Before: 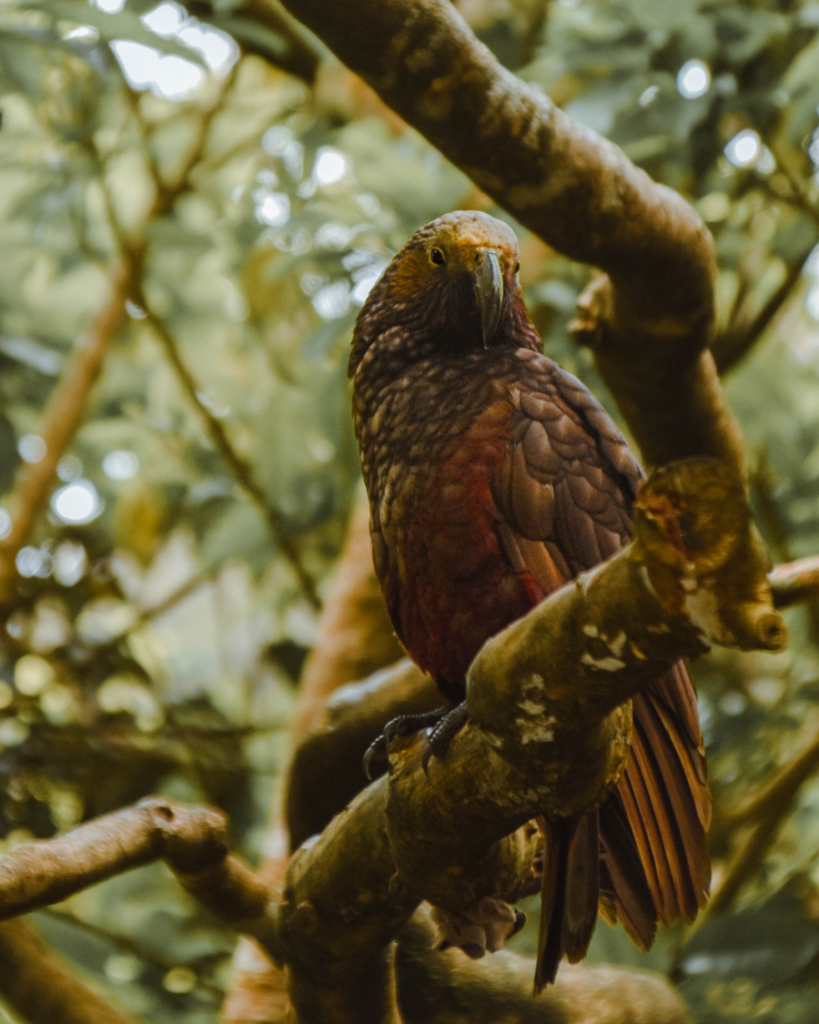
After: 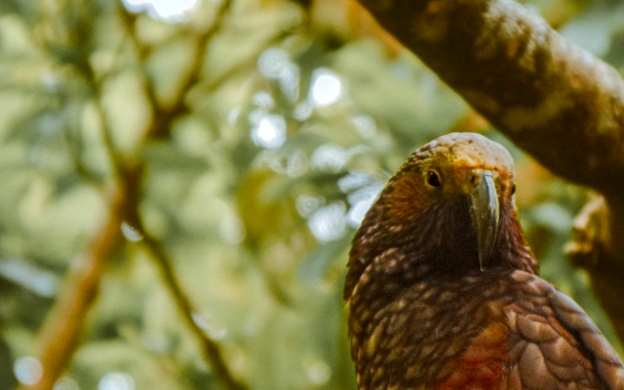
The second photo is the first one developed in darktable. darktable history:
contrast brightness saturation: contrast 0.18, saturation 0.3
local contrast: on, module defaults
shadows and highlights: on, module defaults
crop: left 0.579%, top 7.627%, right 23.167%, bottom 54.275%
